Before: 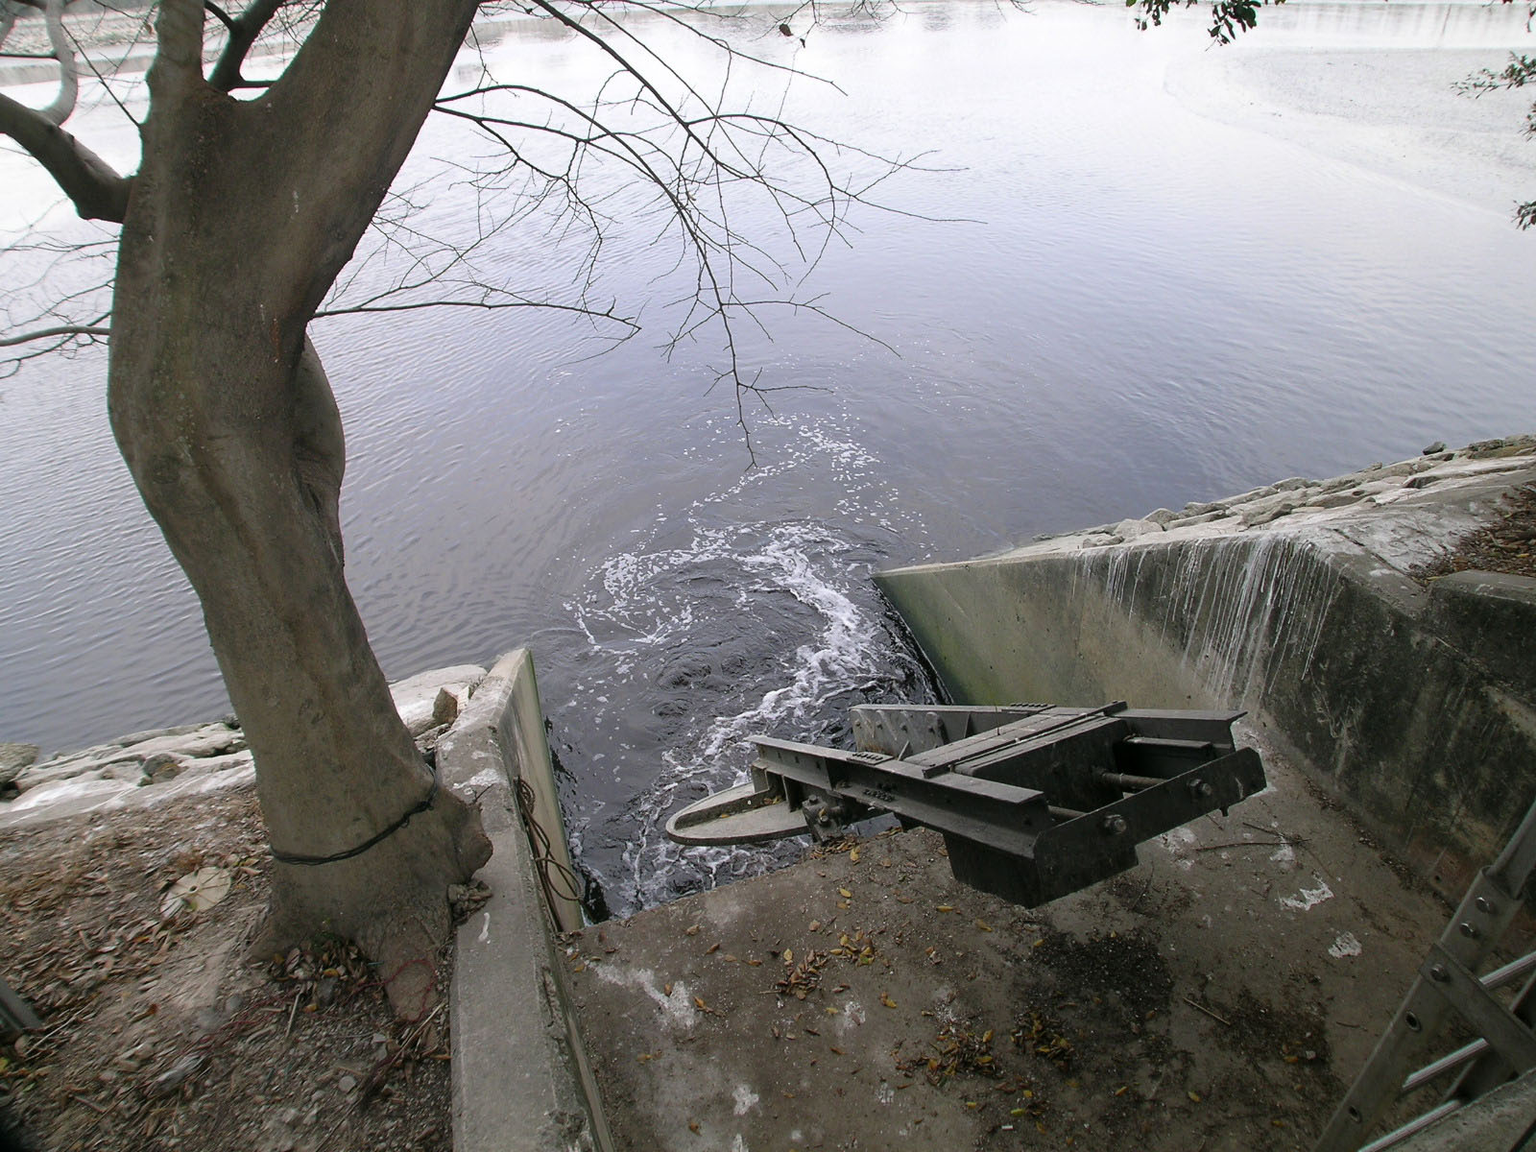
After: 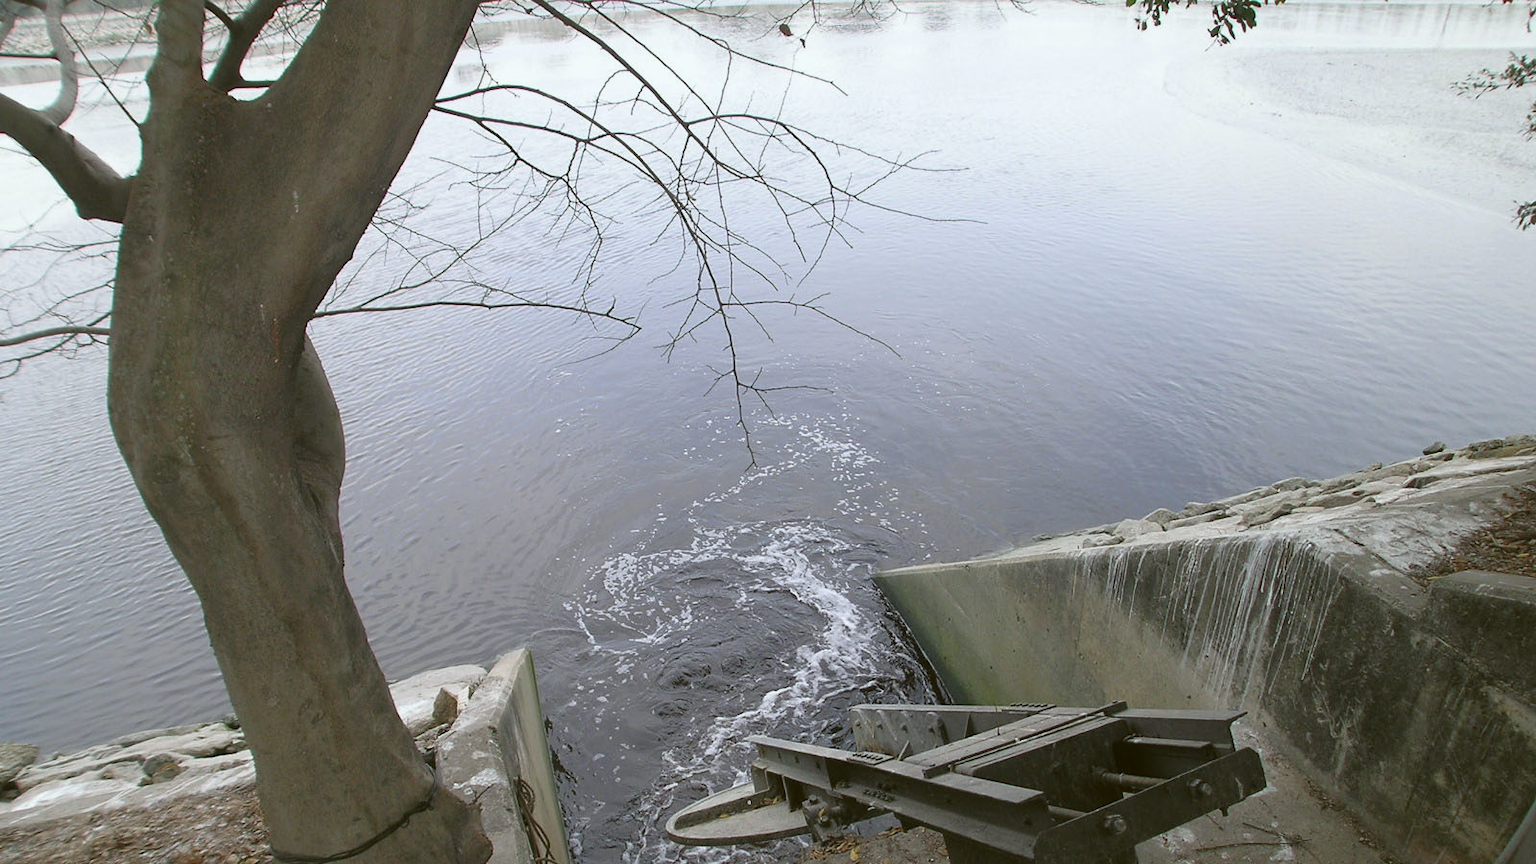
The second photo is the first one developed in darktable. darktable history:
shadows and highlights: shadows 43.06, highlights 6.94
color balance: lift [1.004, 1.002, 1.002, 0.998], gamma [1, 1.007, 1.002, 0.993], gain [1, 0.977, 1.013, 1.023], contrast -3.64%
crop: bottom 24.988%
